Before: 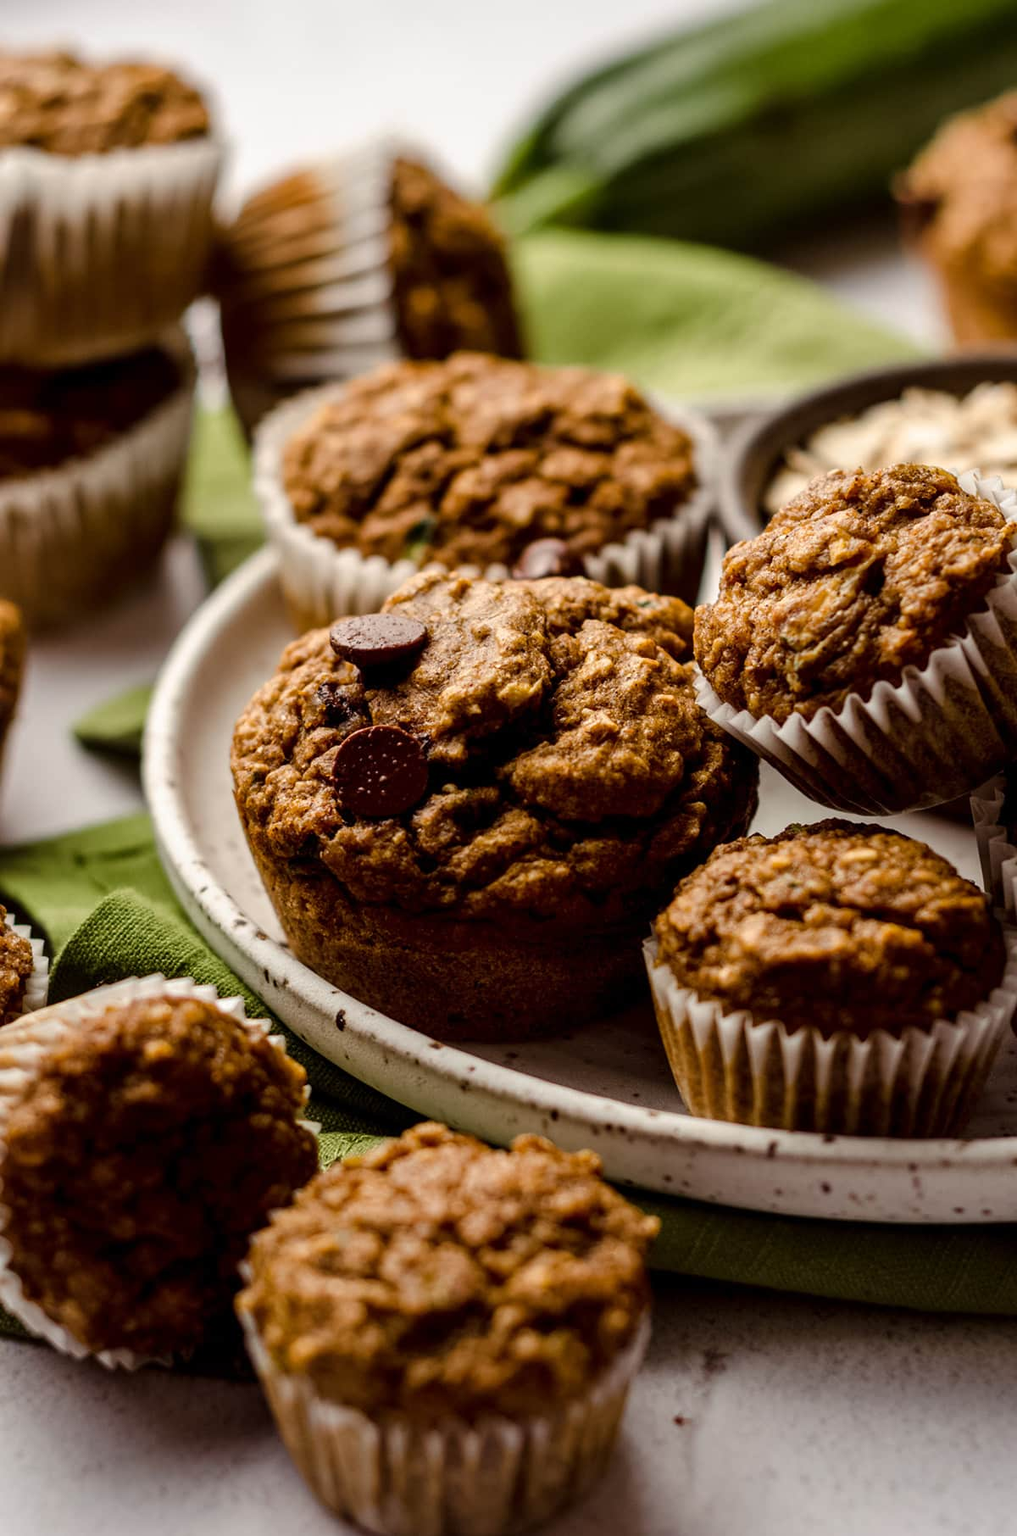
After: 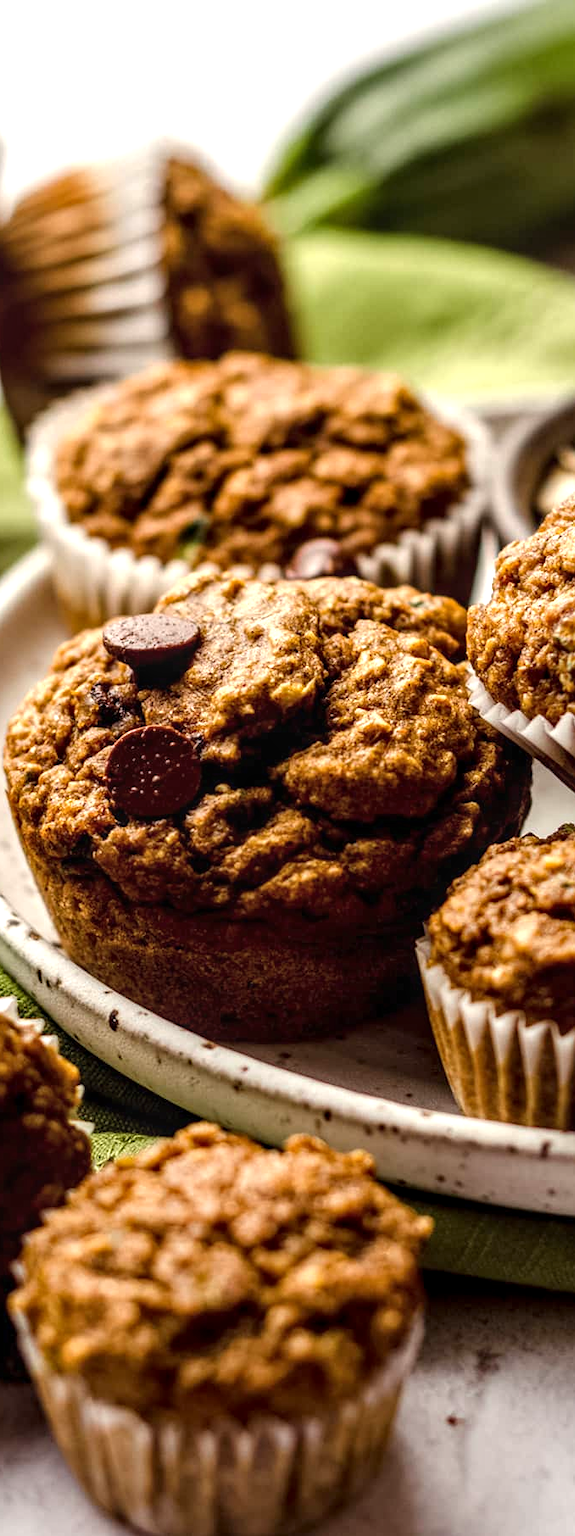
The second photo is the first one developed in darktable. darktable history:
local contrast: on, module defaults
exposure: exposure 0.607 EV, compensate exposure bias true, compensate highlight preservation false
crop and rotate: left 22.394%, right 21.011%
